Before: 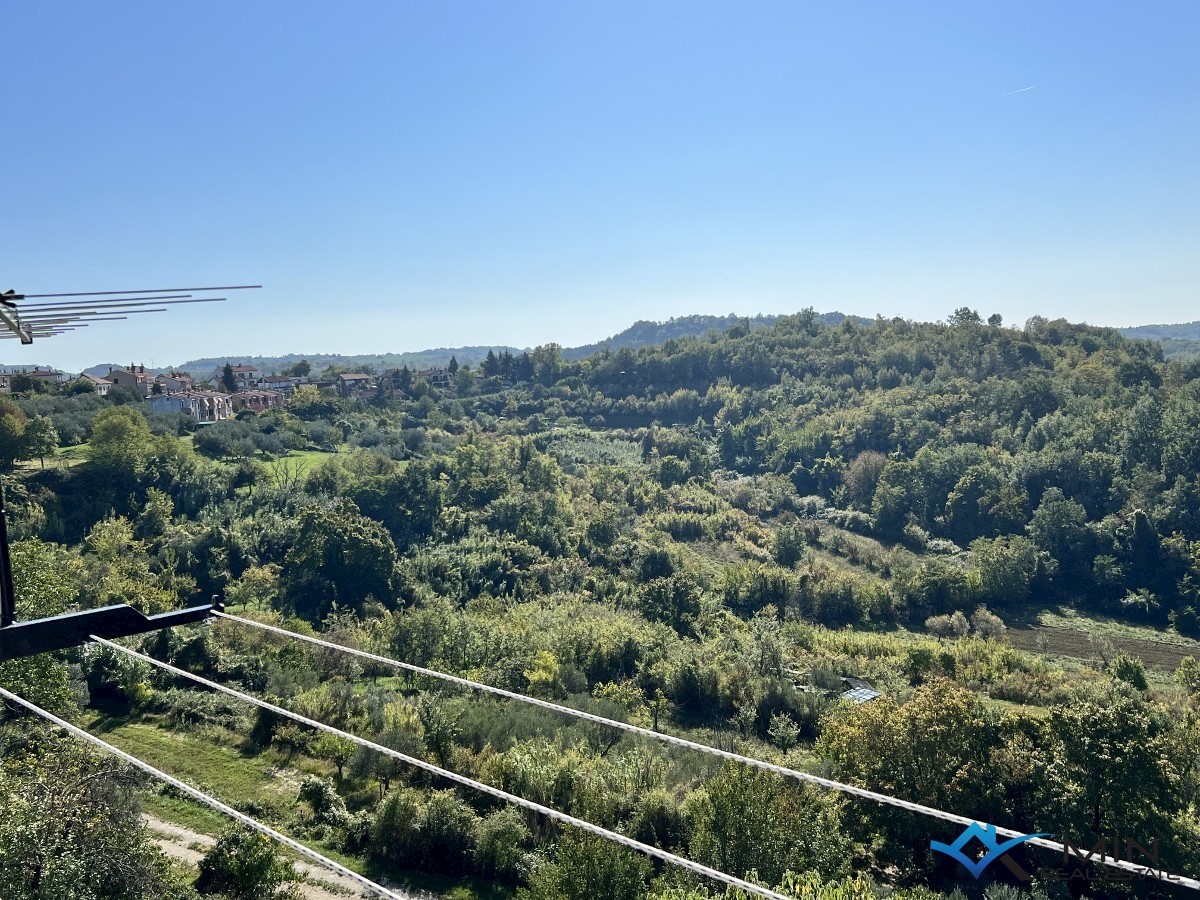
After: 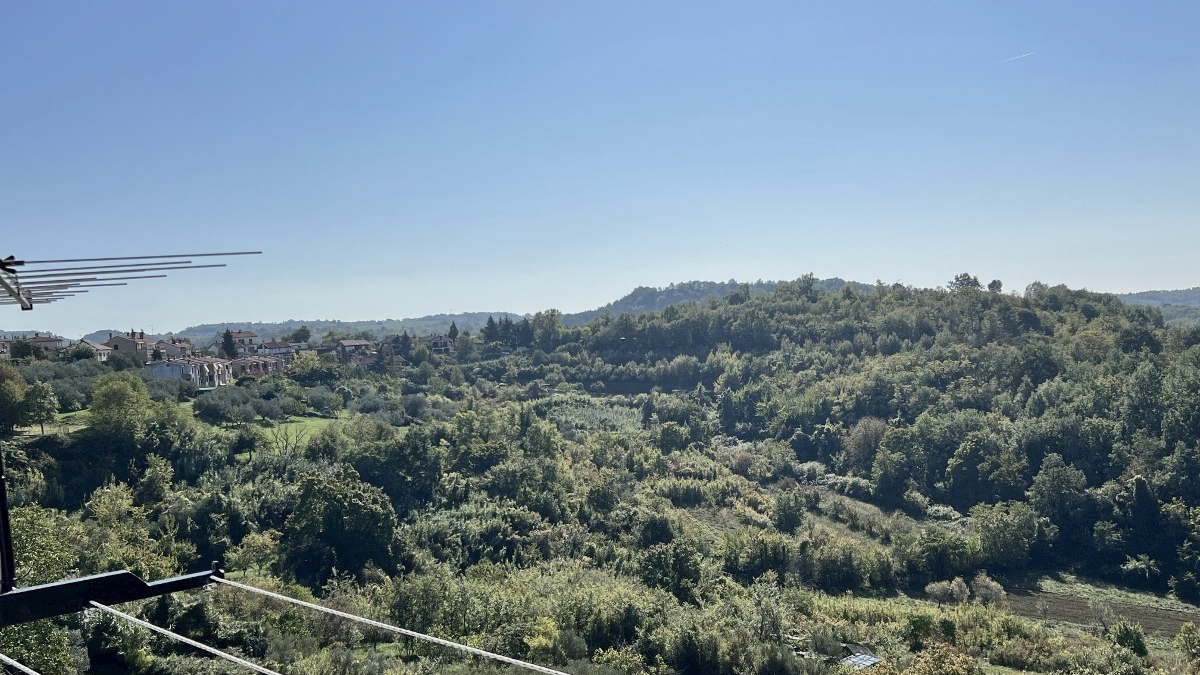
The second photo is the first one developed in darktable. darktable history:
crop: top 3.857%, bottom 21.132%
color balance: input saturation 80.07%
exposure: exposure -0.177 EV, compensate highlight preservation false
